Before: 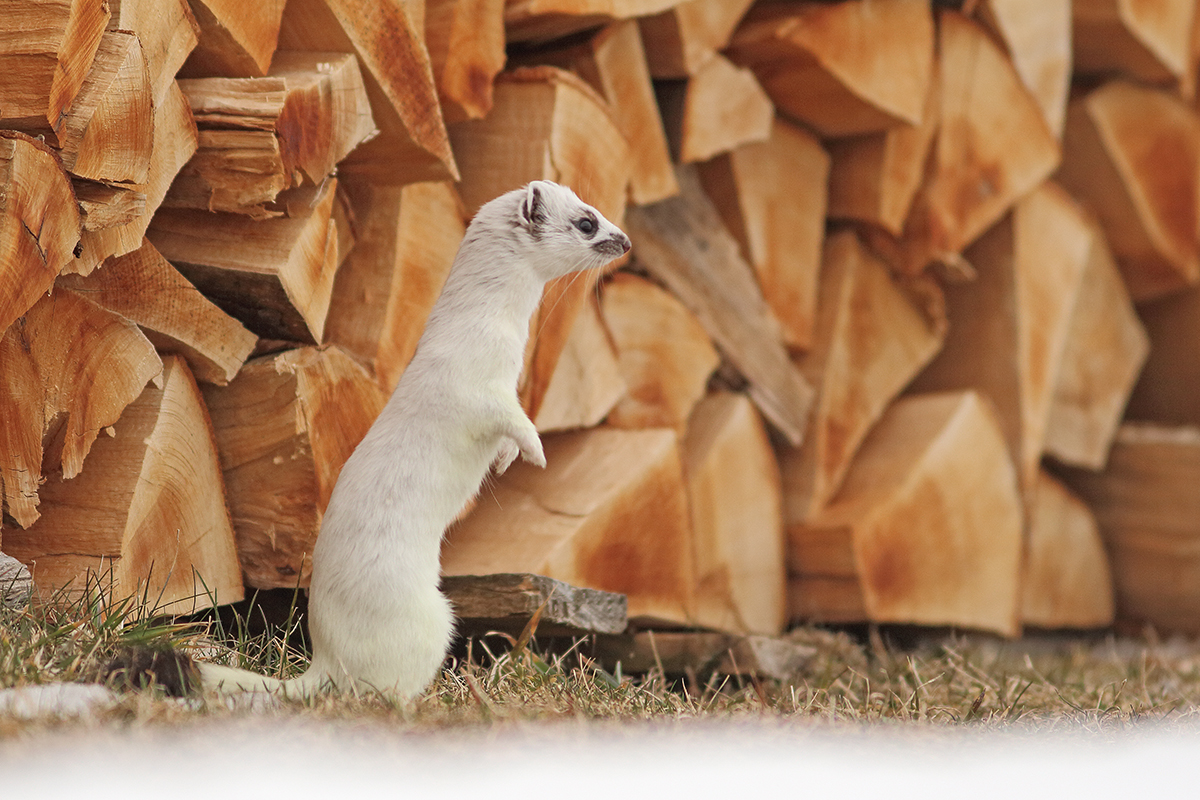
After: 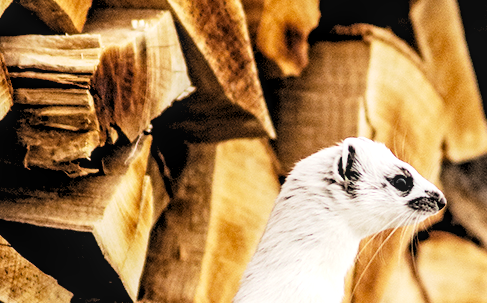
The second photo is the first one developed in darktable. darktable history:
contrast brightness saturation: contrast 0.16, saturation 0.32
exposure: exposure 0.636 EV, compensate highlight preservation false
crop: left 15.452%, top 5.459%, right 43.956%, bottom 56.62%
levels: levels [0.514, 0.759, 1]
base curve: curves: ch0 [(0, 0) (0.028, 0.03) (0.121, 0.232) (0.46, 0.748) (0.859, 0.968) (1, 1)], preserve colors none
white balance: emerald 1
local contrast: on, module defaults
